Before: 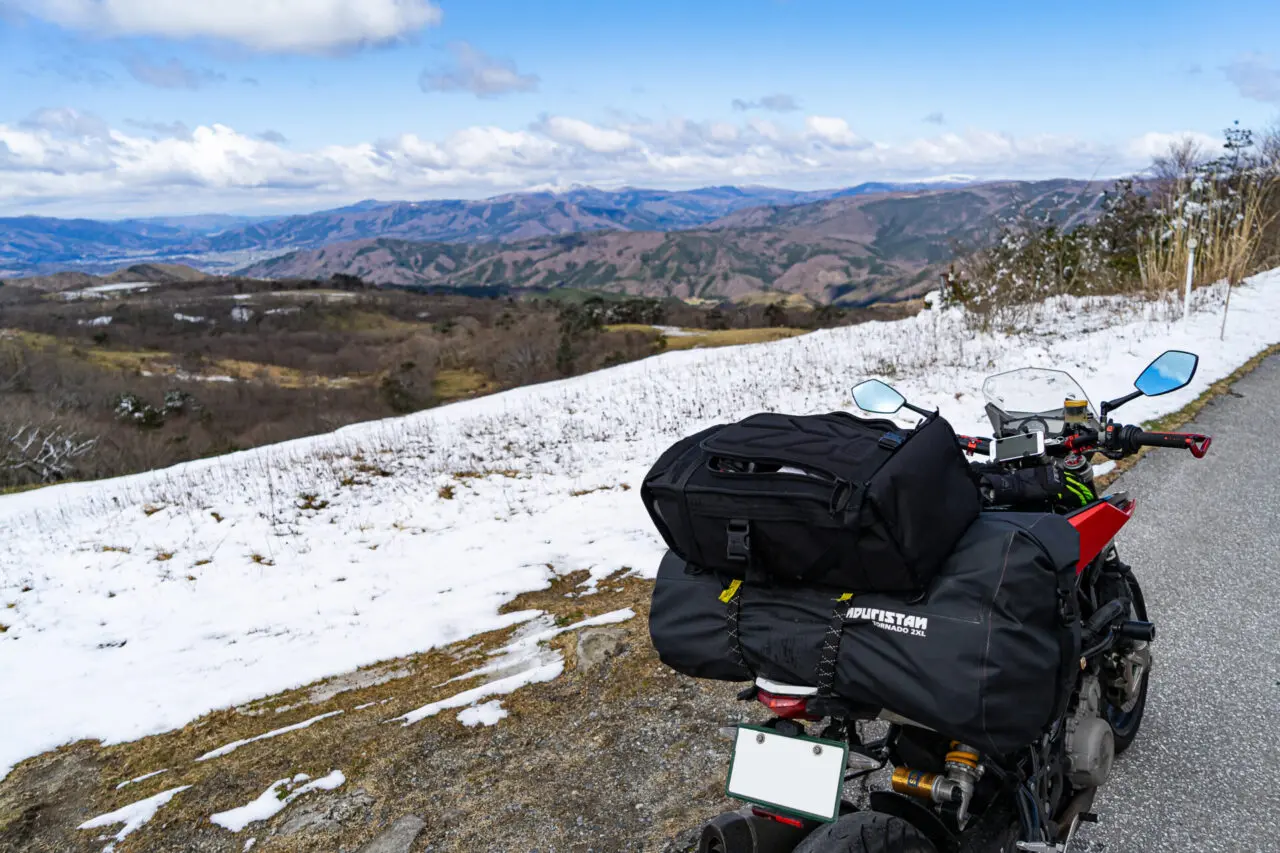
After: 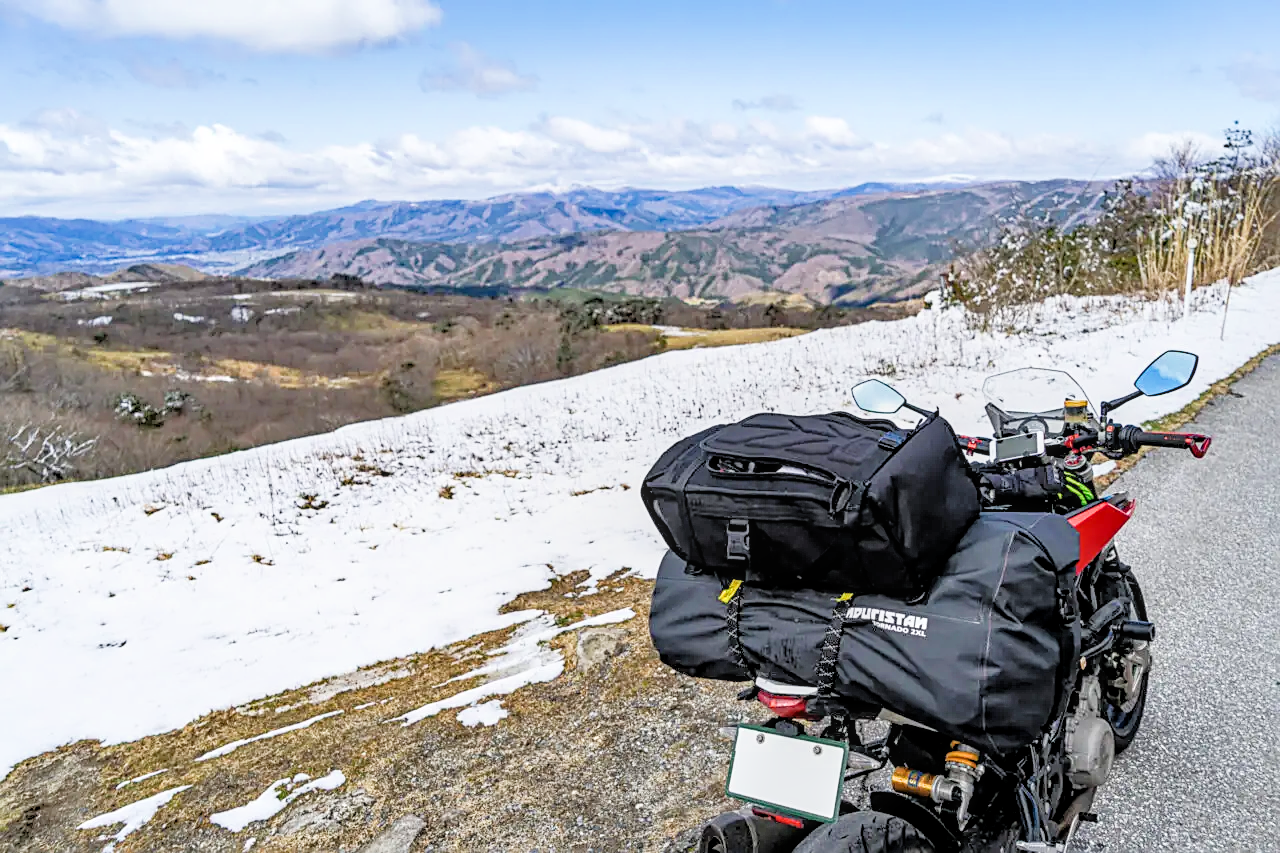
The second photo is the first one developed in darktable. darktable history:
filmic rgb: black relative exposure -5.14 EV, white relative exposure 4 EV, hardness 2.9, contrast 1.187
exposure: black level correction 0, exposure 0.949 EV, compensate highlight preservation false
tone equalizer: -7 EV 0.15 EV, -6 EV 0.623 EV, -5 EV 1.12 EV, -4 EV 1.33 EV, -3 EV 1.13 EV, -2 EV 0.6 EV, -1 EV 0.162 EV
local contrast: on, module defaults
sharpen: on, module defaults
